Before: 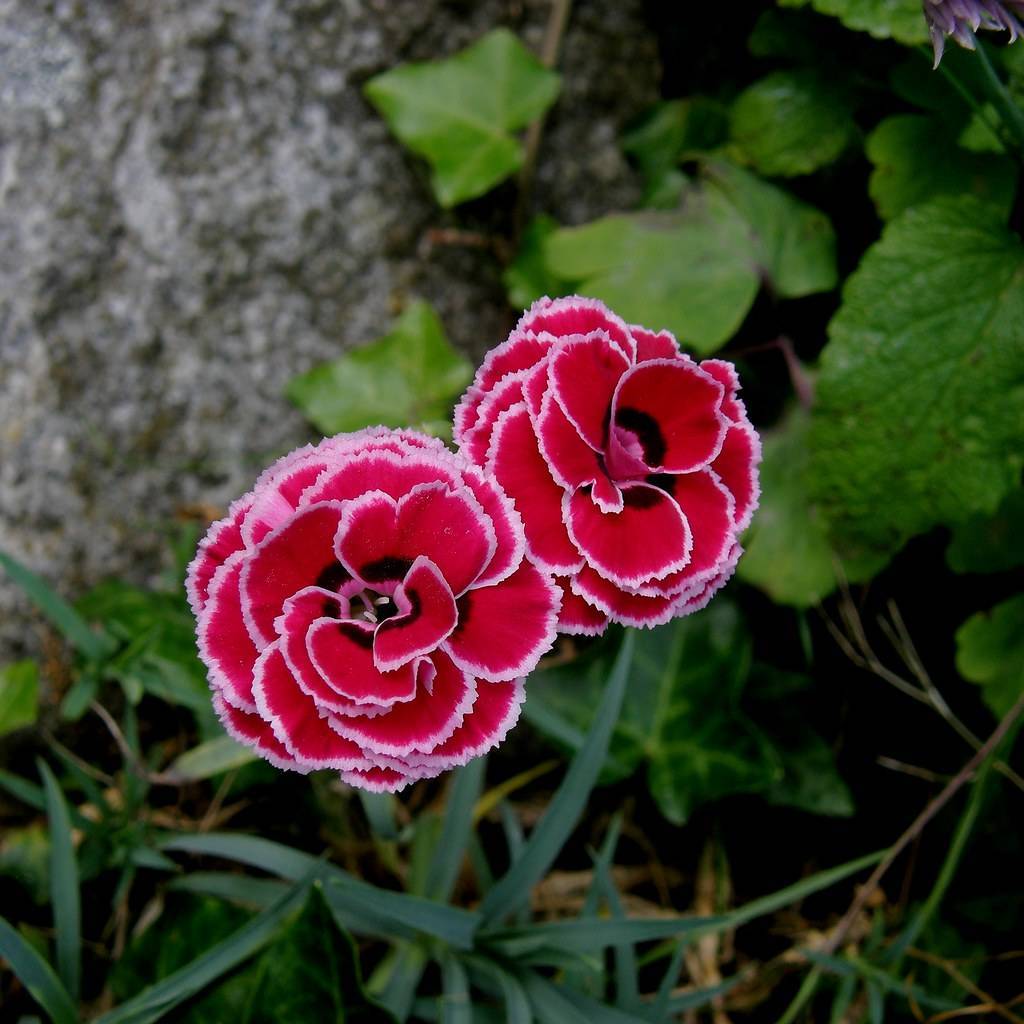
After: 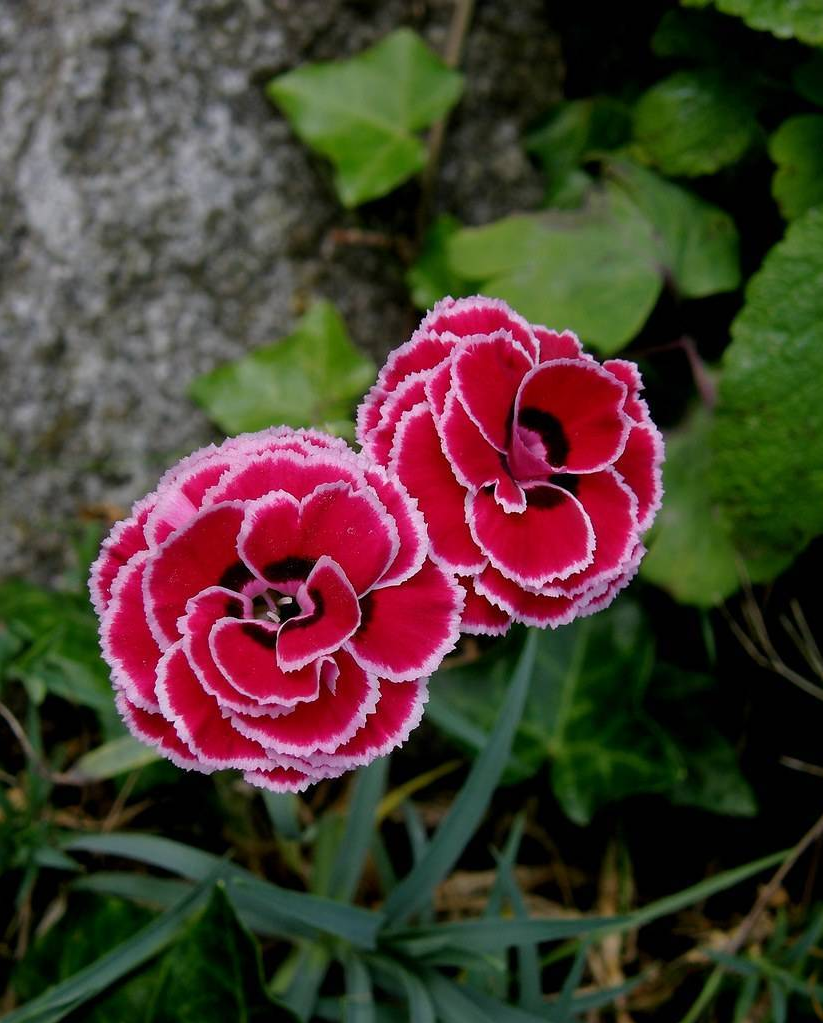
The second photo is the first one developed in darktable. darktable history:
crop and rotate: left 9.484%, right 10.126%
exposure: compensate exposure bias true, compensate highlight preservation false
